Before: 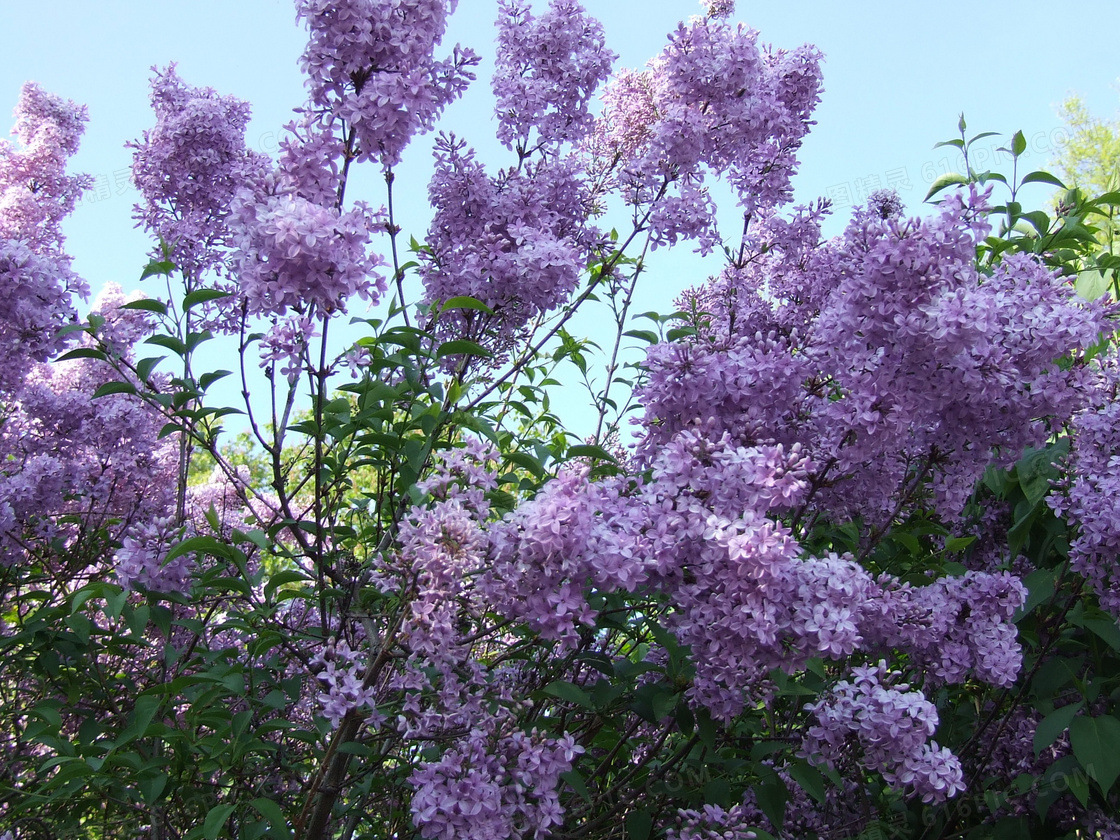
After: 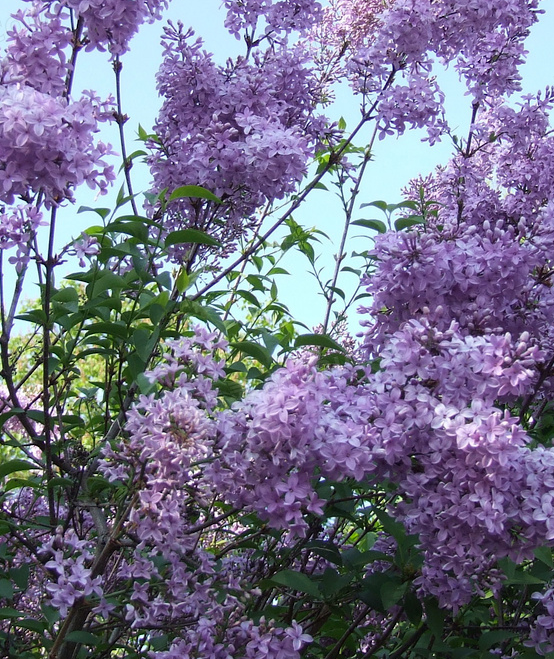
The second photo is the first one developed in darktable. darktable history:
crop and rotate: angle 0.02°, left 24.353%, top 13.219%, right 26.156%, bottom 8.224%
white balance: emerald 1
